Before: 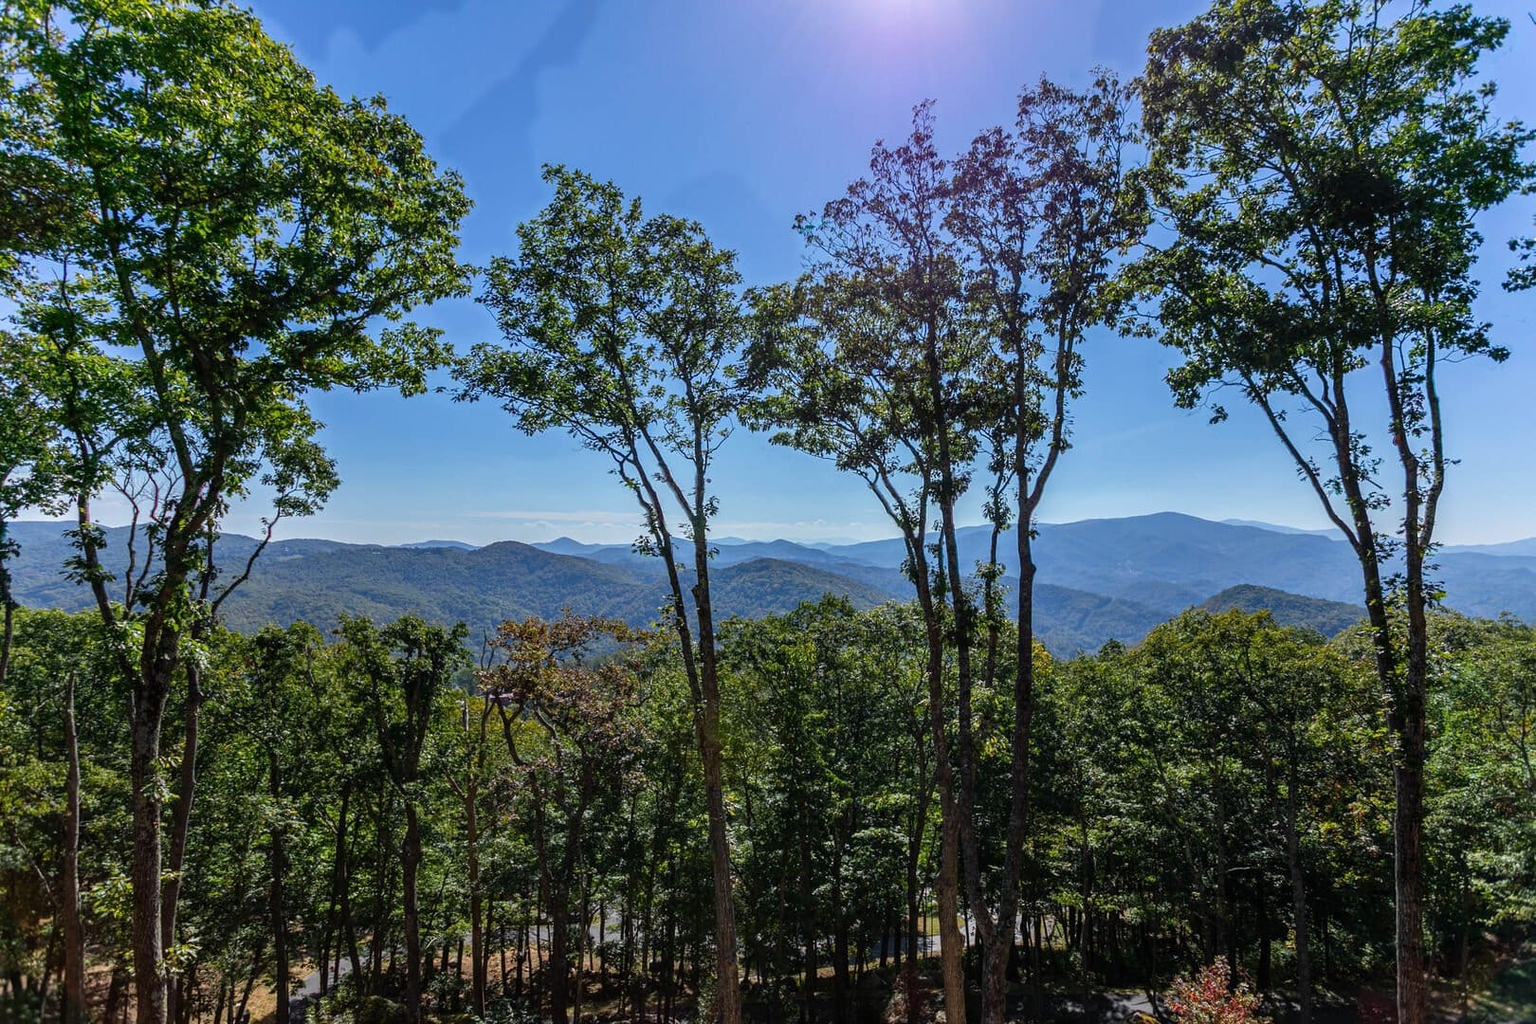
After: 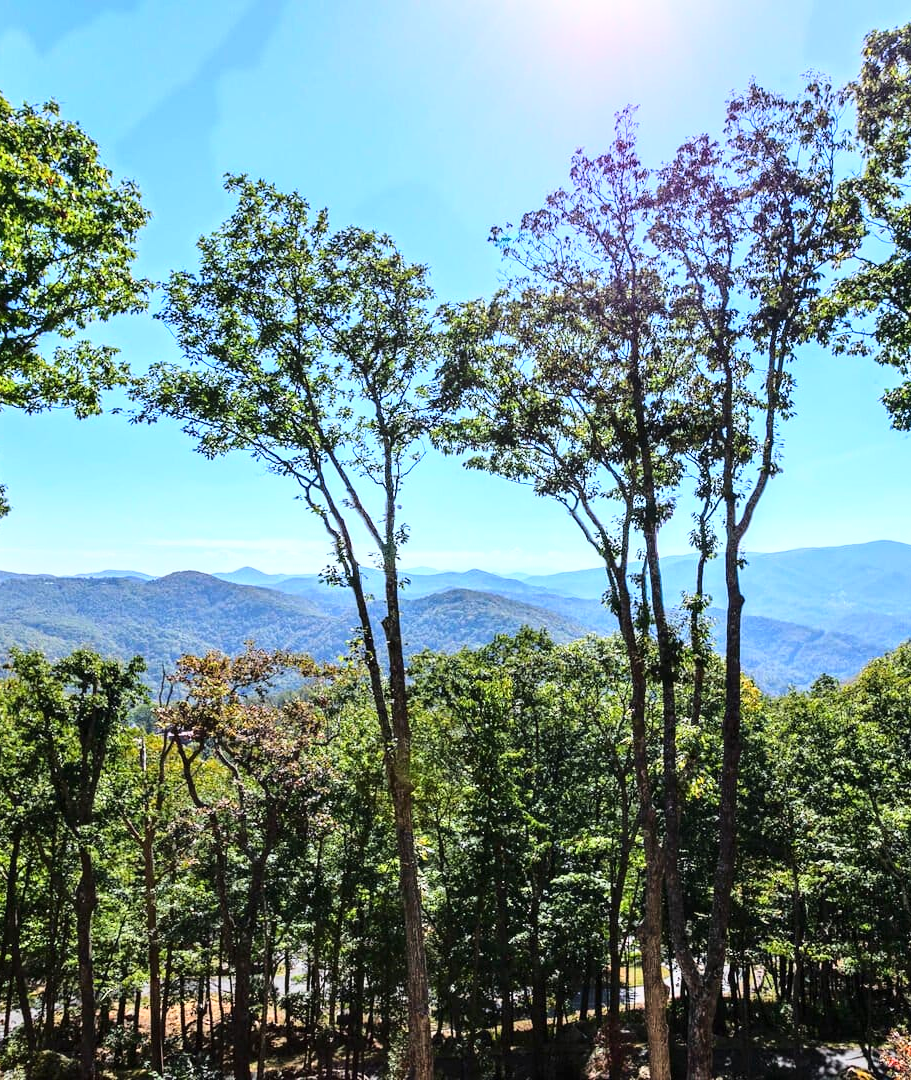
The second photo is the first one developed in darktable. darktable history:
exposure: exposure 0.661 EV, compensate highlight preservation false
crop: left 21.496%, right 22.254%
base curve: curves: ch0 [(0, 0) (0.028, 0.03) (0.121, 0.232) (0.46, 0.748) (0.859, 0.968) (1, 1)]
